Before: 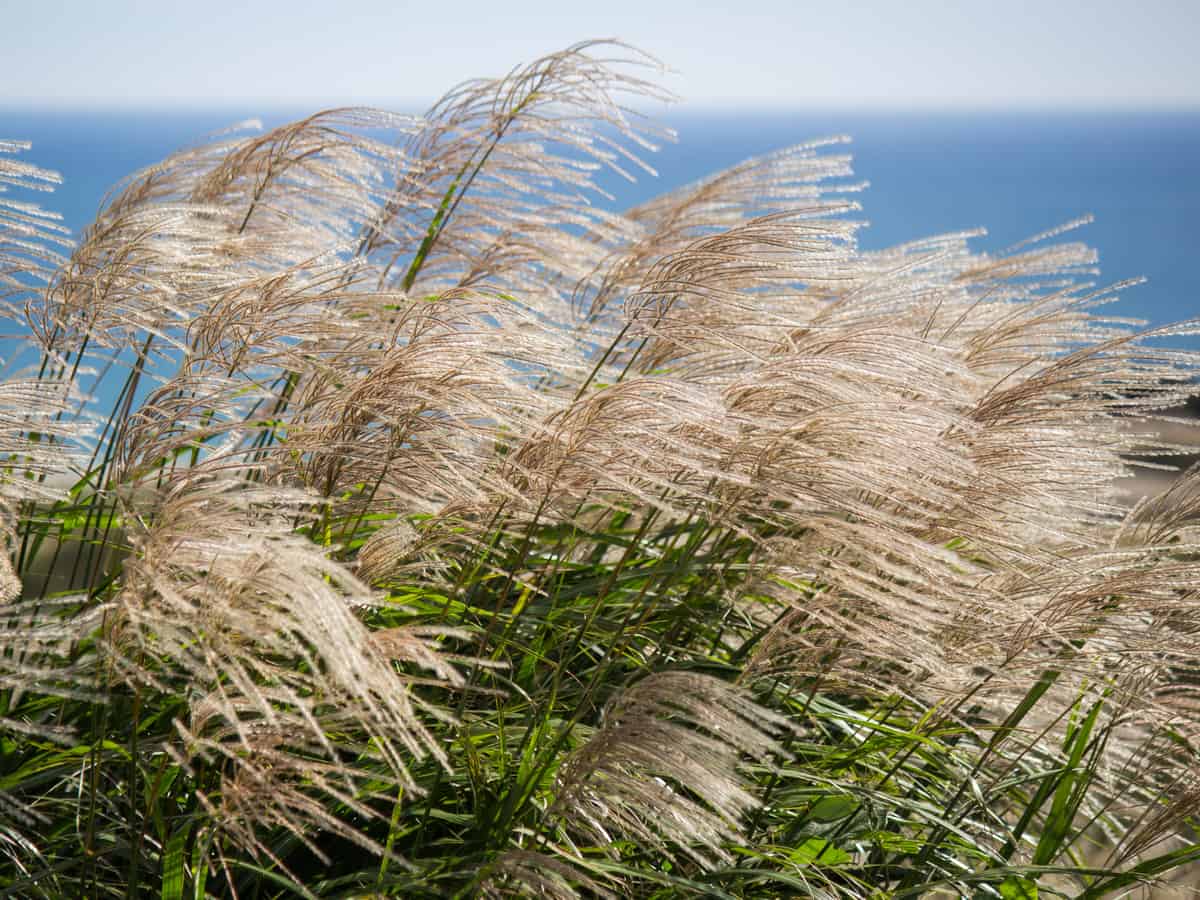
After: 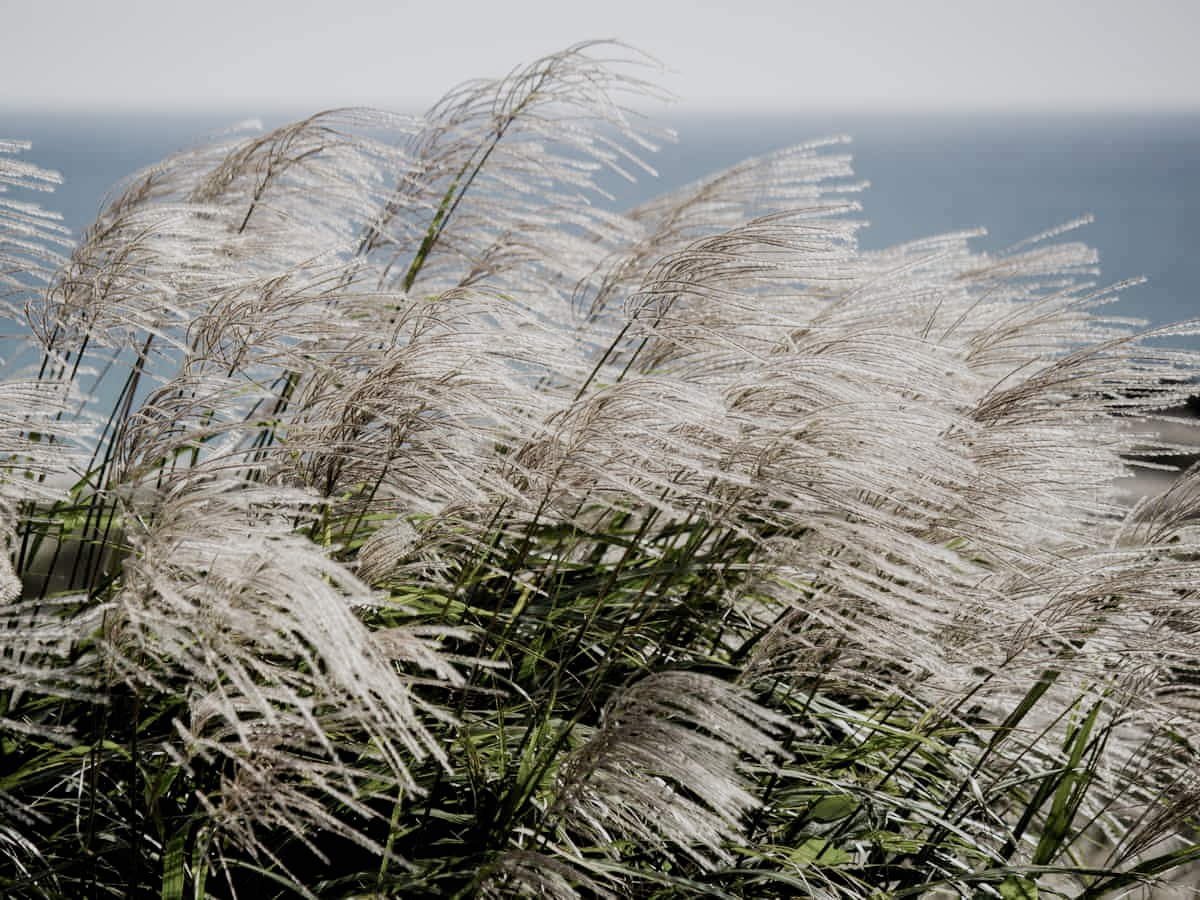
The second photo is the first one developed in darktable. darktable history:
filmic rgb: black relative exposure -5.06 EV, white relative exposure 3.98 EV, hardness 2.9, contrast 1.199, highlights saturation mix -31.16%, preserve chrominance no, color science v5 (2021)
